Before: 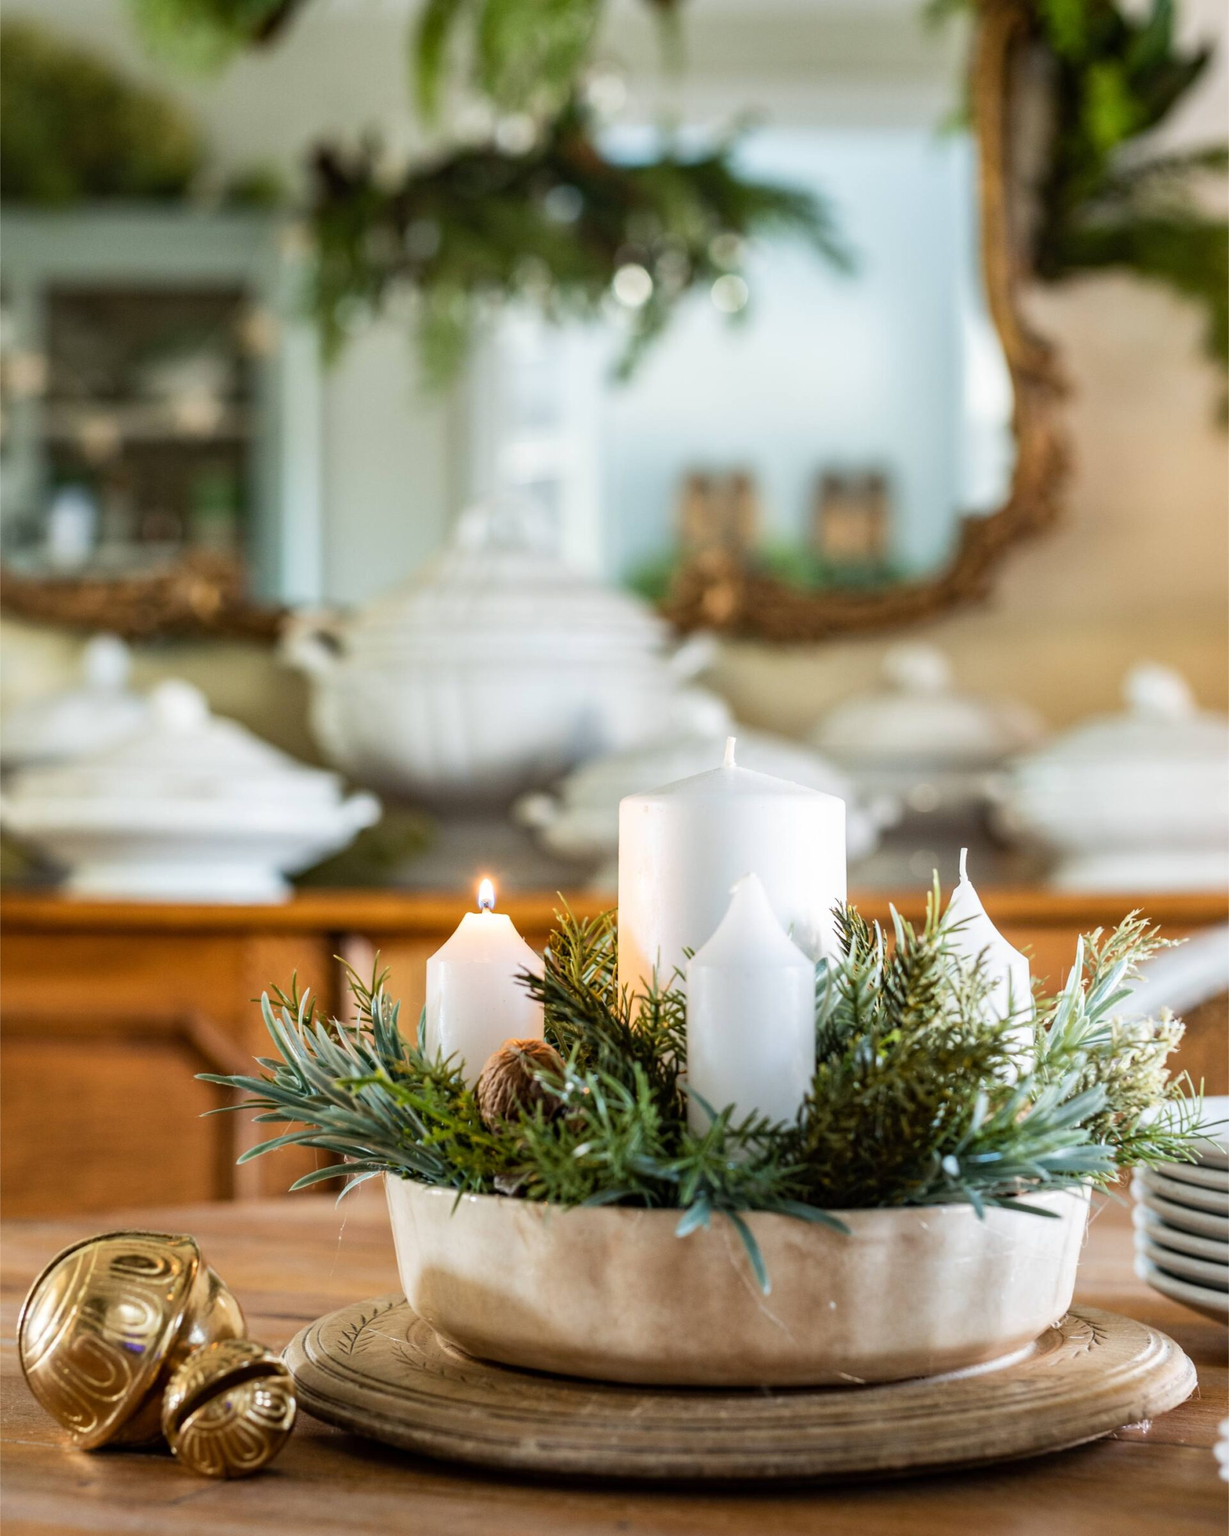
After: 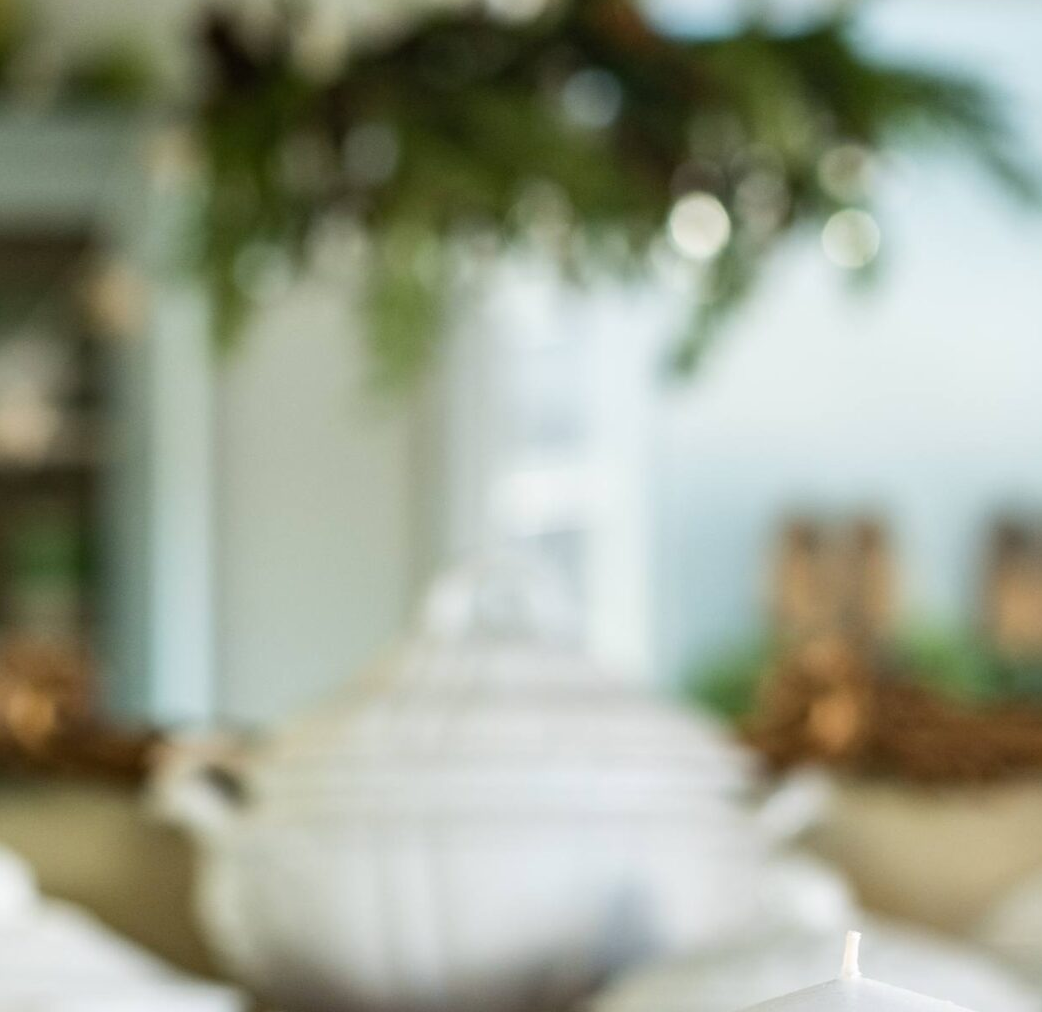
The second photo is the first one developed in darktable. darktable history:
crop: left 15.091%, top 9.17%, right 30.608%, bottom 48.637%
